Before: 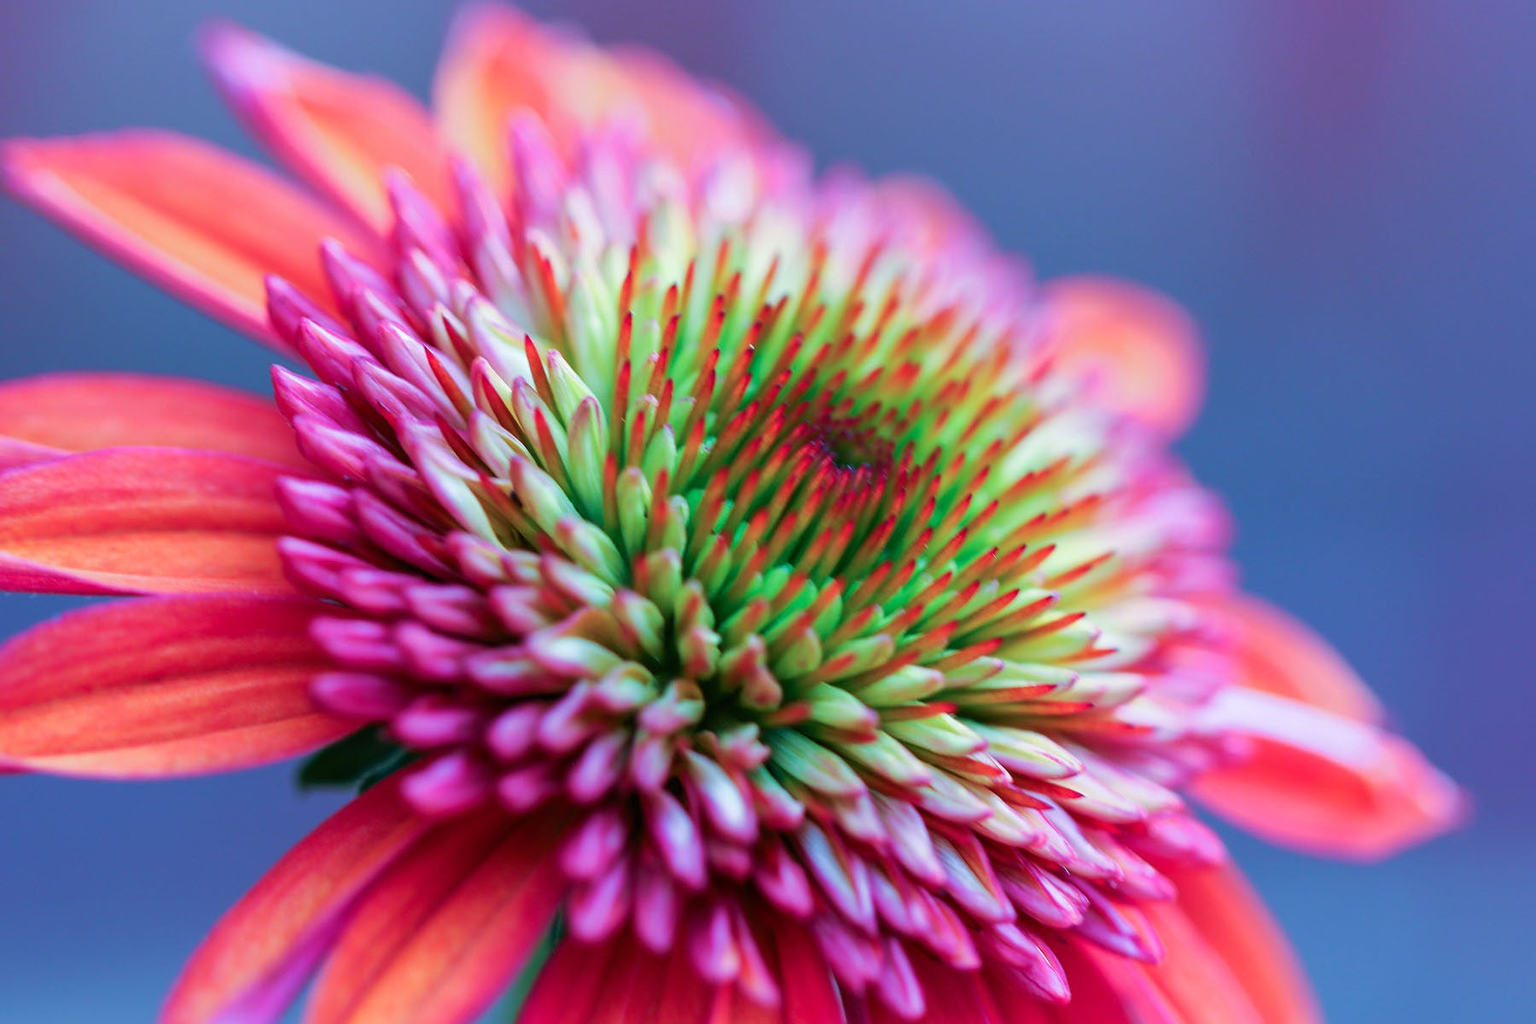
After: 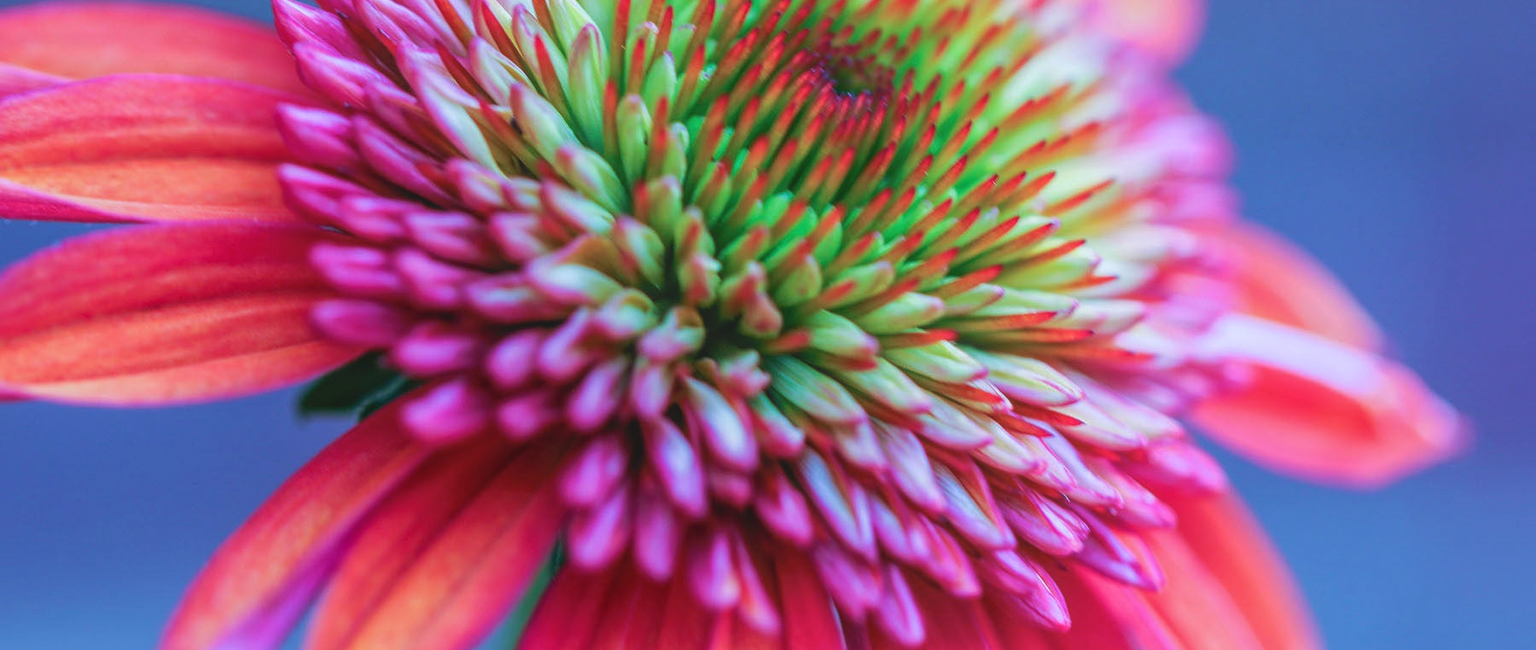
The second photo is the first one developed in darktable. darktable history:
crop and rotate: top 36.435%
white balance: red 0.967, blue 1.049
local contrast: highlights 73%, shadows 15%, midtone range 0.197
